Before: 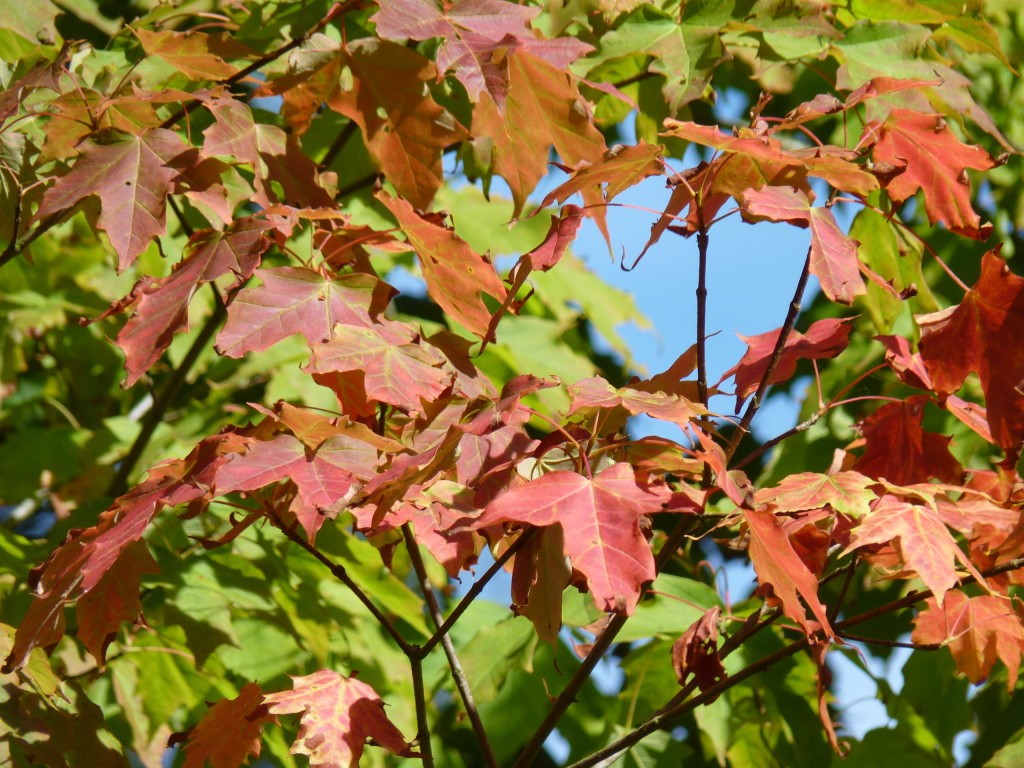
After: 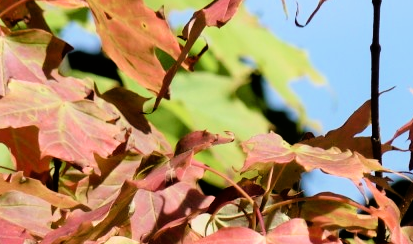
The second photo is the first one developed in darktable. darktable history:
crop: left 31.837%, top 31.821%, right 27.802%, bottom 36.318%
tone equalizer: -8 EV -1.82 EV, -7 EV -1.16 EV, -6 EV -1.63 EV
filmic rgb: black relative exposure -5.39 EV, white relative exposure 2.85 EV, dynamic range scaling -37.89%, hardness 3.99, contrast 1.621, highlights saturation mix -0.807%
